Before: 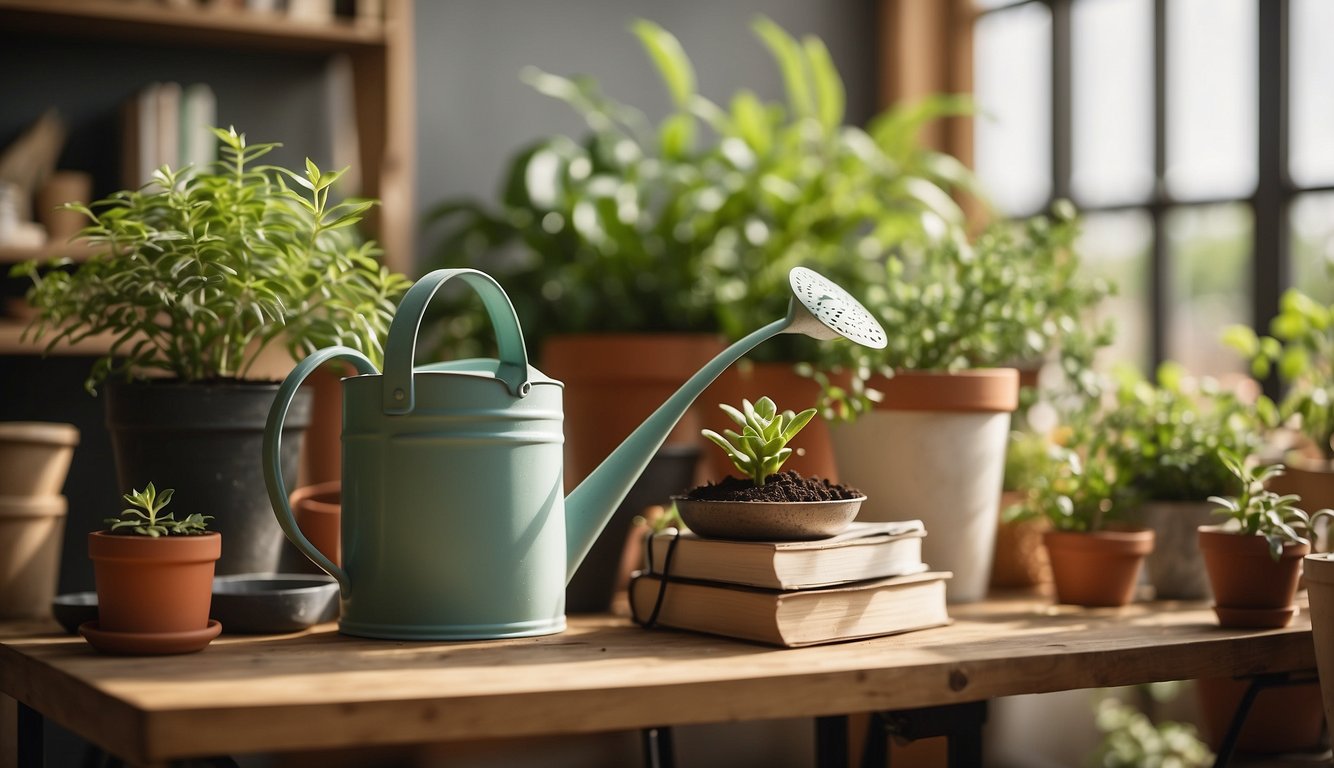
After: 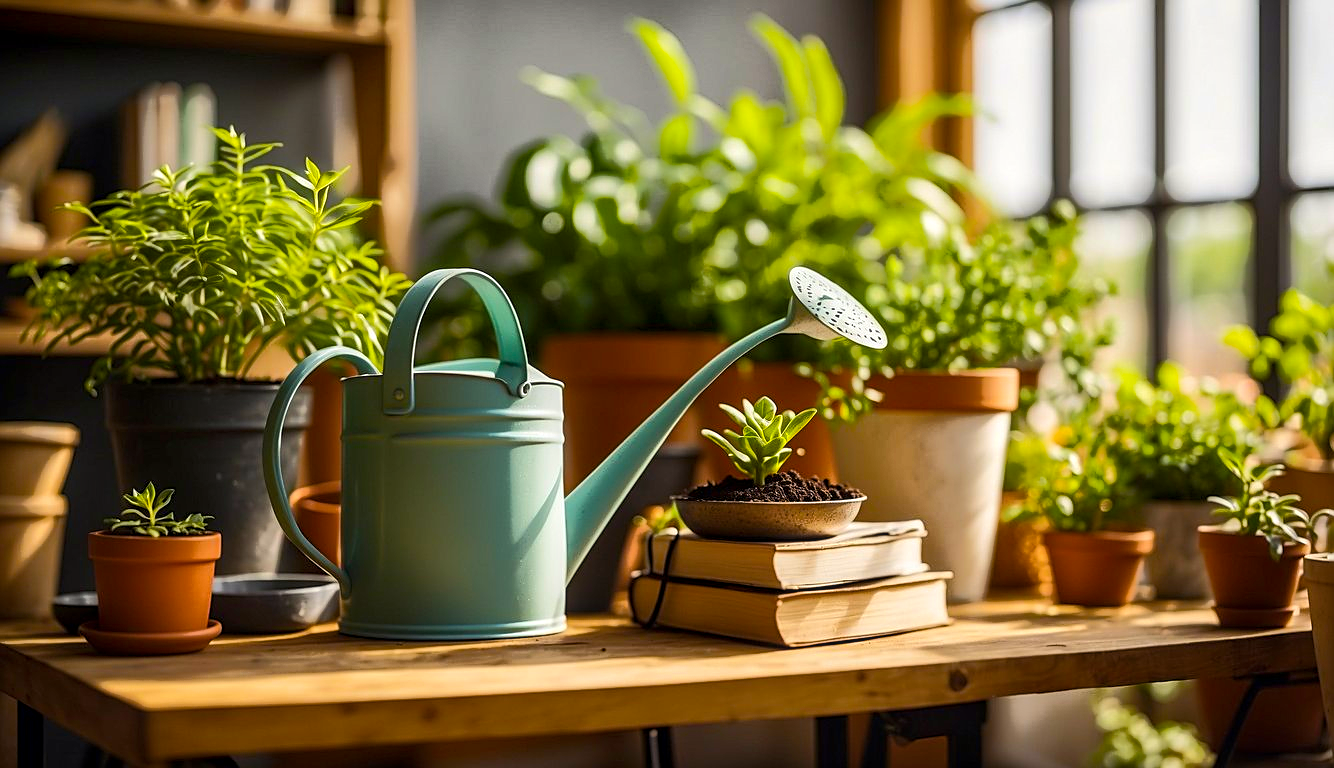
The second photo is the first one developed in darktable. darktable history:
color balance rgb: shadows lift › chroma 2.997%, shadows lift › hue 281.21°, perceptual saturation grading › global saturation 29.961%, global vibrance 44.488%
tone curve: curves: ch0 [(0, 0) (0.003, 0.003) (0.011, 0.011) (0.025, 0.024) (0.044, 0.044) (0.069, 0.068) (0.1, 0.098) (0.136, 0.133) (0.177, 0.174) (0.224, 0.22) (0.277, 0.272) (0.335, 0.329) (0.399, 0.392) (0.468, 0.46) (0.543, 0.607) (0.623, 0.676) (0.709, 0.75) (0.801, 0.828) (0.898, 0.912) (1, 1)], color space Lab, independent channels, preserve colors none
local contrast: detail 130%
sharpen: on, module defaults
